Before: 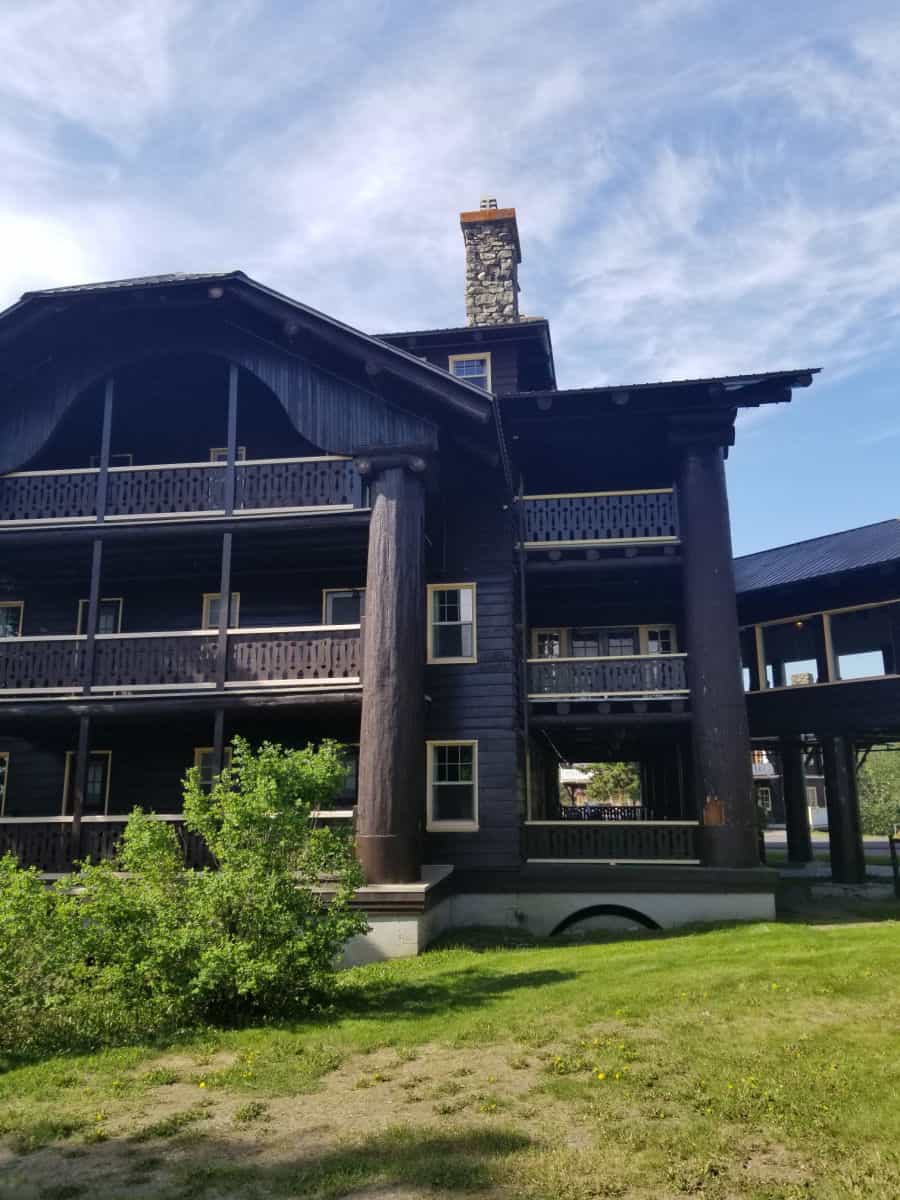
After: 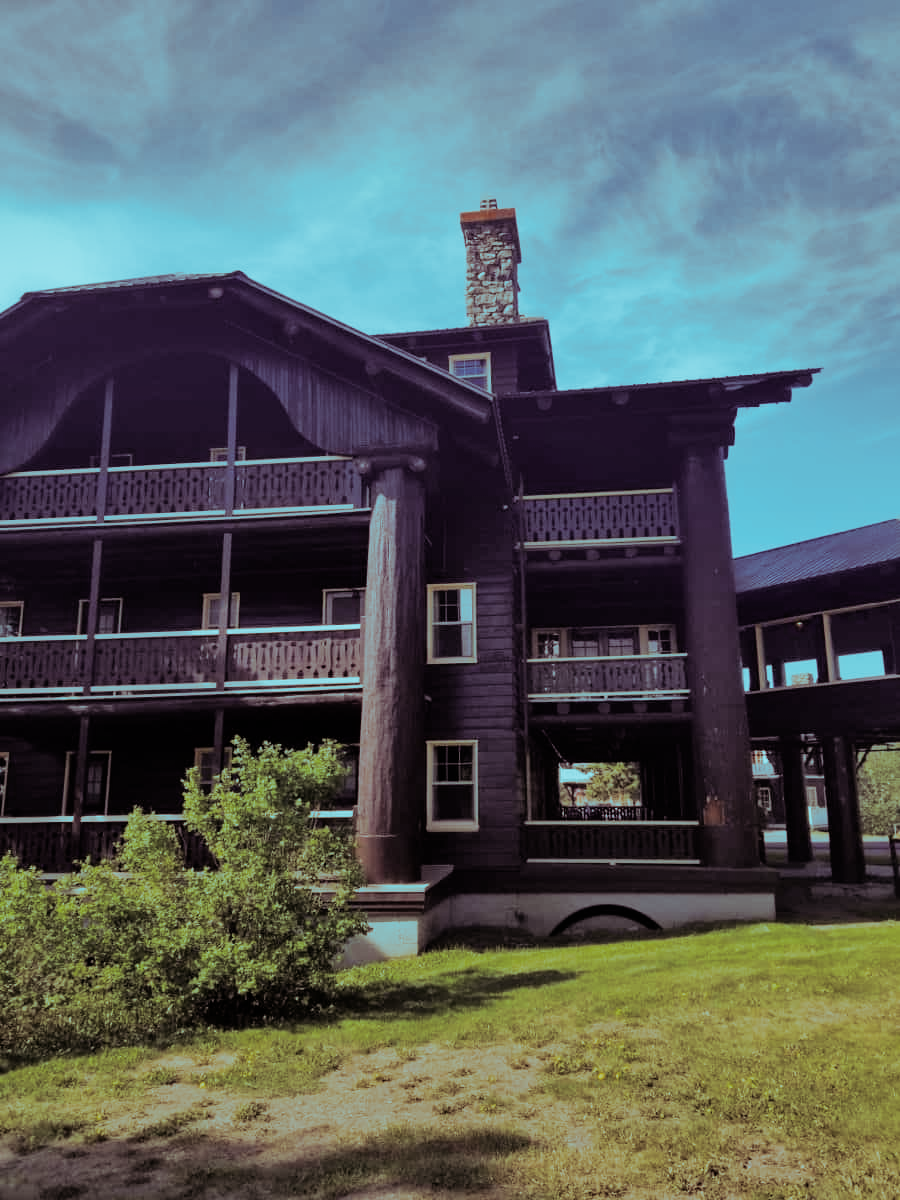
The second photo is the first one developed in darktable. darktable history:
rotate and perspective: crop left 0, crop top 0
filmic rgb: black relative exposure -7.65 EV, white relative exposure 4.56 EV, hardness 3.61
shadows and highlights: shadows 24.5, highlights -78.15, soften with gaussian
split-toning: shadows › hue 327.6°, highlights › hue 198°, highlights › saturation 0.55, balance -21.25, compress 0%
